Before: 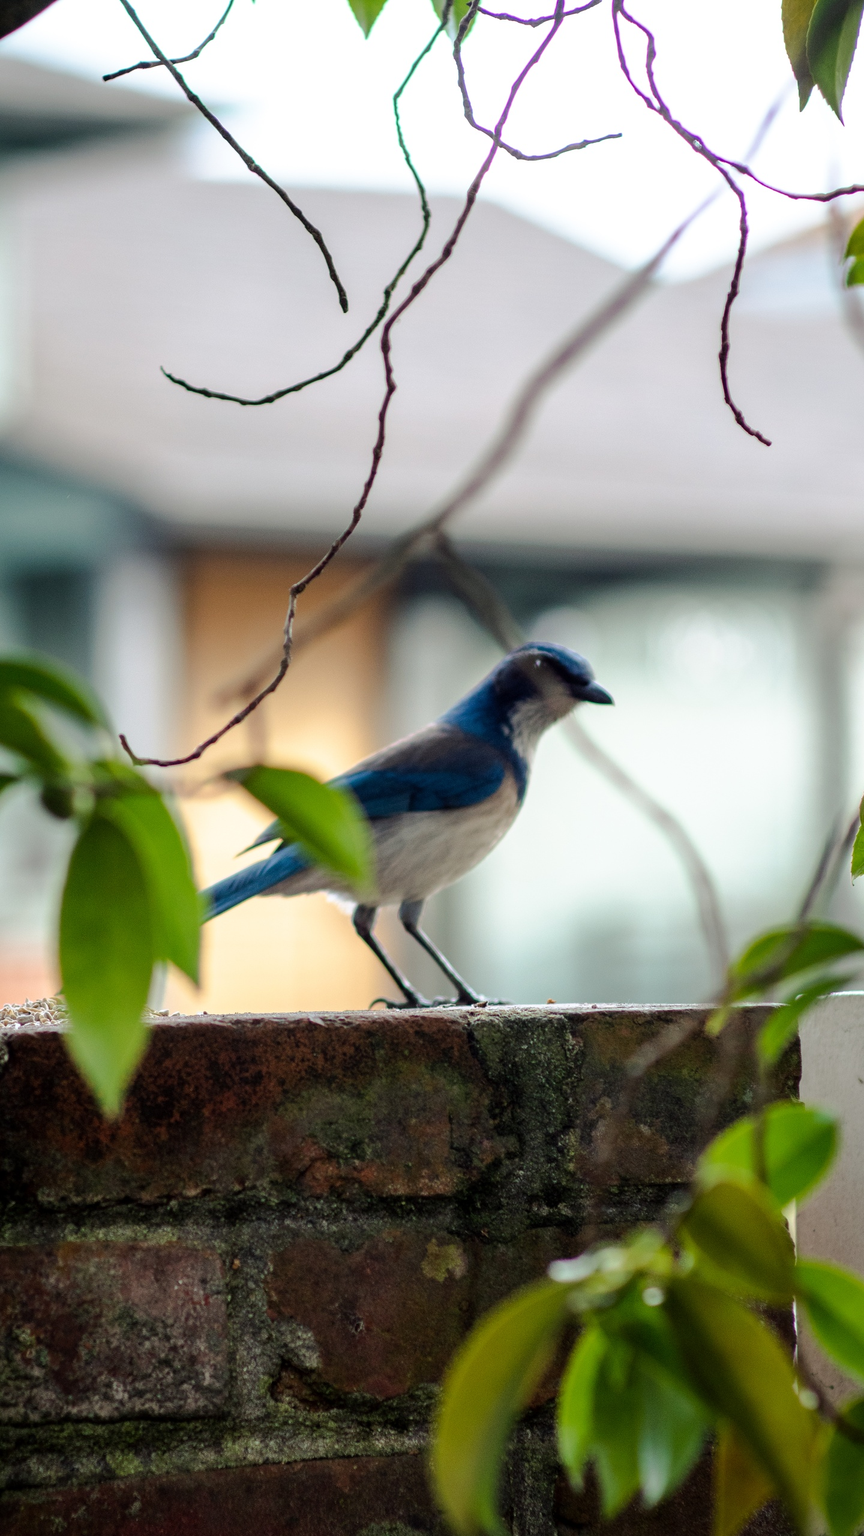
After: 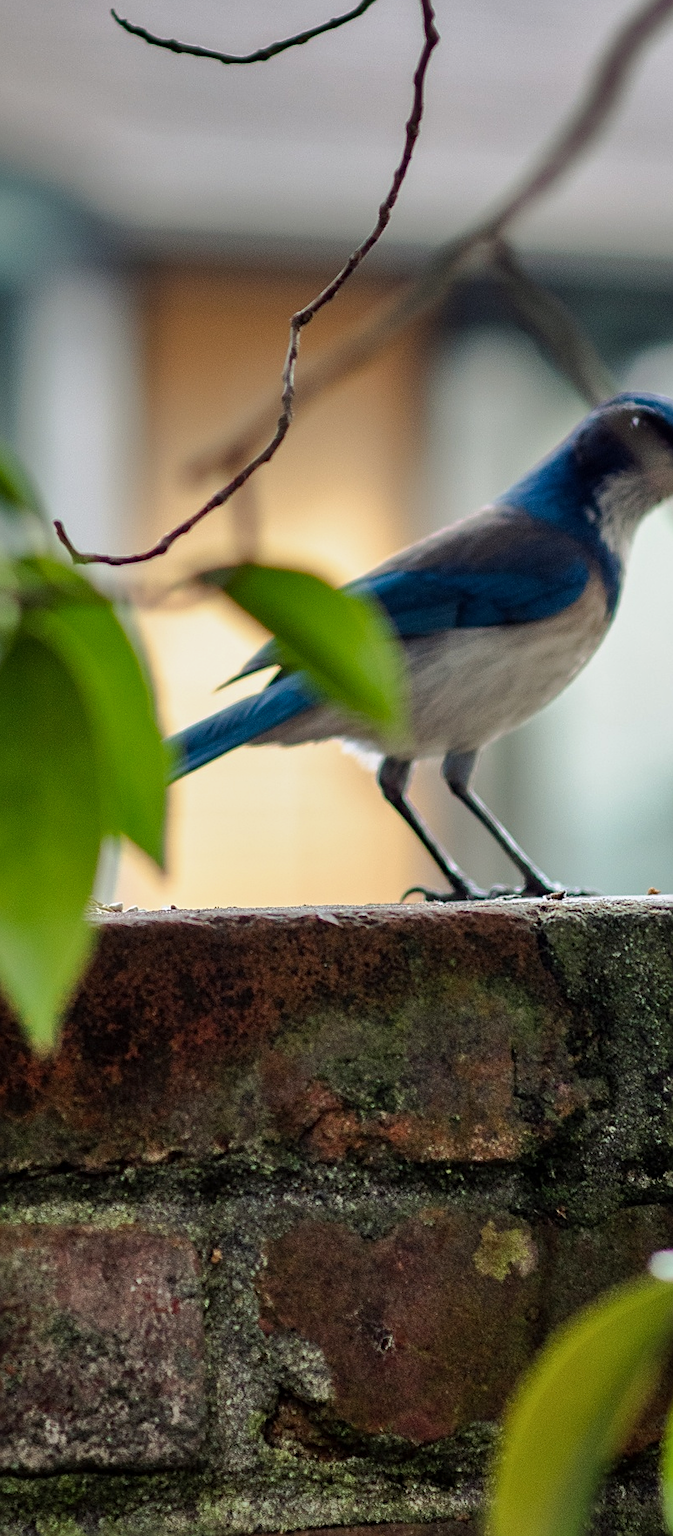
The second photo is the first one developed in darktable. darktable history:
sharpen: on, module defaults
shadows and highlights: white point adjustment -3.53, highlights -63.64, soften with gaussian
crop: left 9.32%, top 23.433%, right 34.439%, bottom 4.527%
